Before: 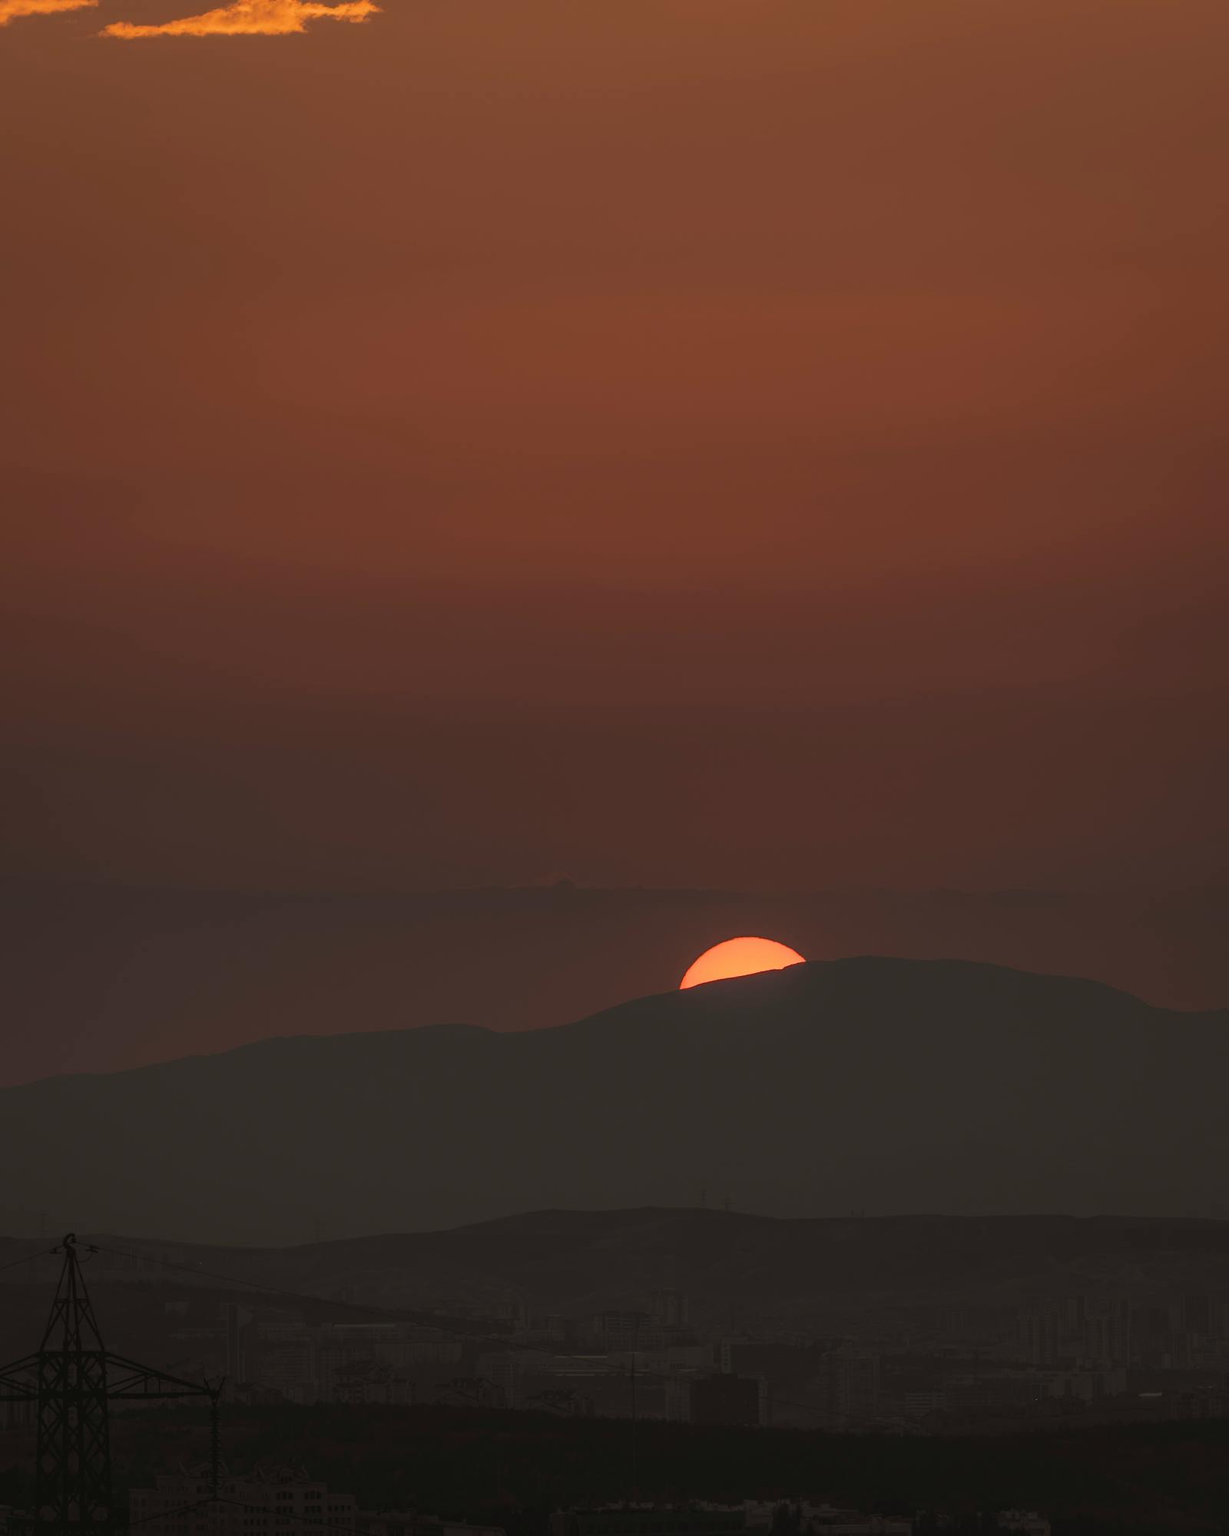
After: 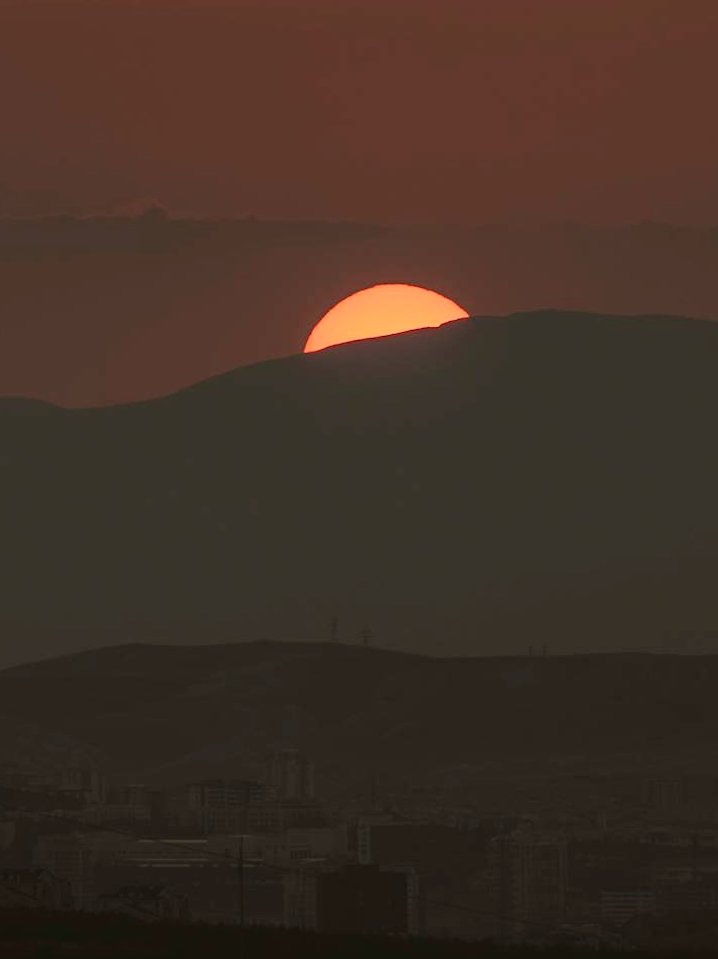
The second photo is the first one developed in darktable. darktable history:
exposure: exposure 0.131 EV, compensate highlight preservation false
crop: left 35.976%, top 45.819%, right 18.162%, bottom 5.807%
rotate and perspective: rotation 0.226°, lens shift (vertical) -0.042, crop left 0.023, crop right 0.982, crop top 0.006, crop bottom 0.994
tone curve: curves: ch0 [(0, 0.01) (0.052, 0.045) (0.136, 0.133) (0.29, 0.332) (0.453, 0.531) (0.676, 0.751) (0.89, 0.919) (1, 1)]; ch1 [(0, 0) (0.094, 0.081) (0.285, 0.299) (0.385, 0.403) (0.446, 0.443) (0.502, 0.5) (0.544, 0.552) (0.589, 0.612) (0.722, 0.728) (1, 1)]; ch2 [(0, 0) (0.257, 0.217) (0.43, 0.421) (0.498, 0.507) (0.531, 0.544) (0.56, 0.579) (0.625, 0.642) (1, 1)], color space Lab, independent channels, preserve colors none
